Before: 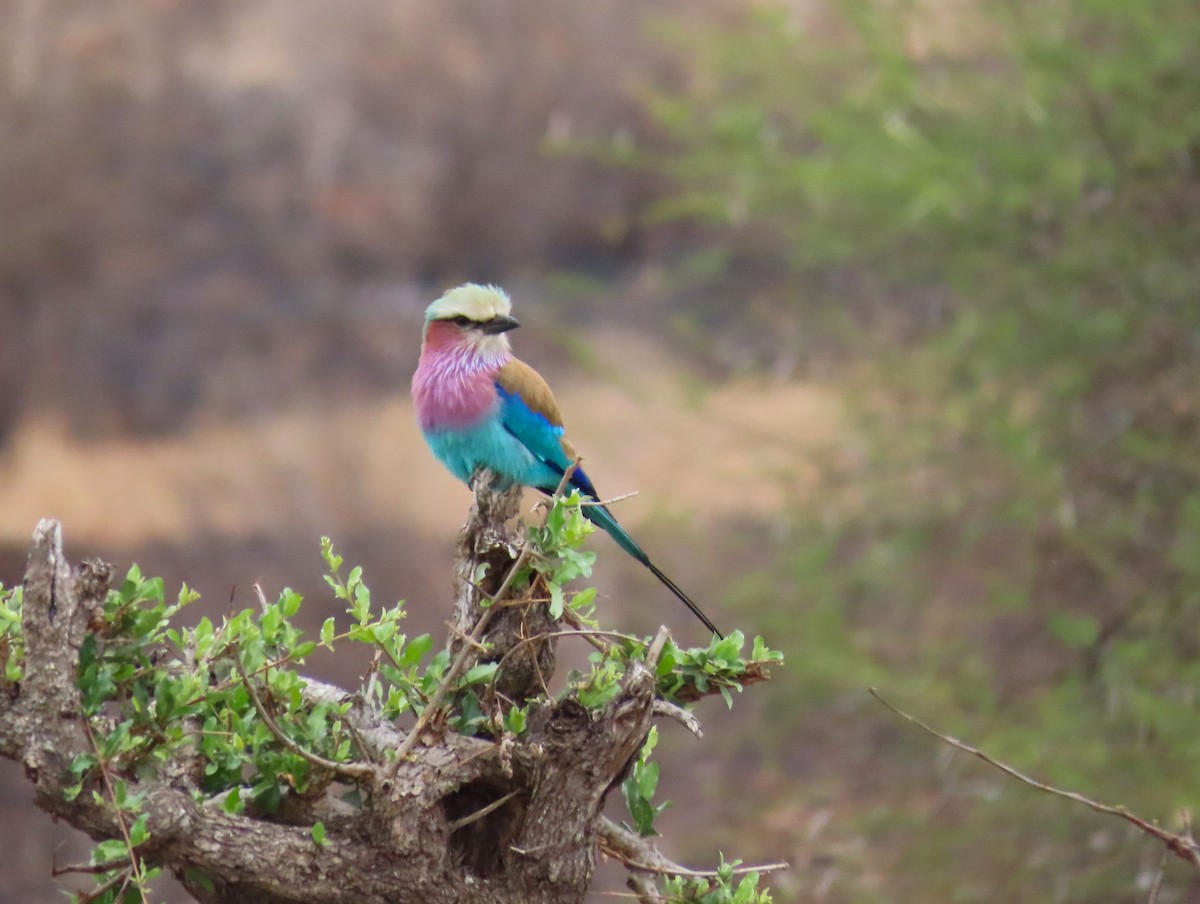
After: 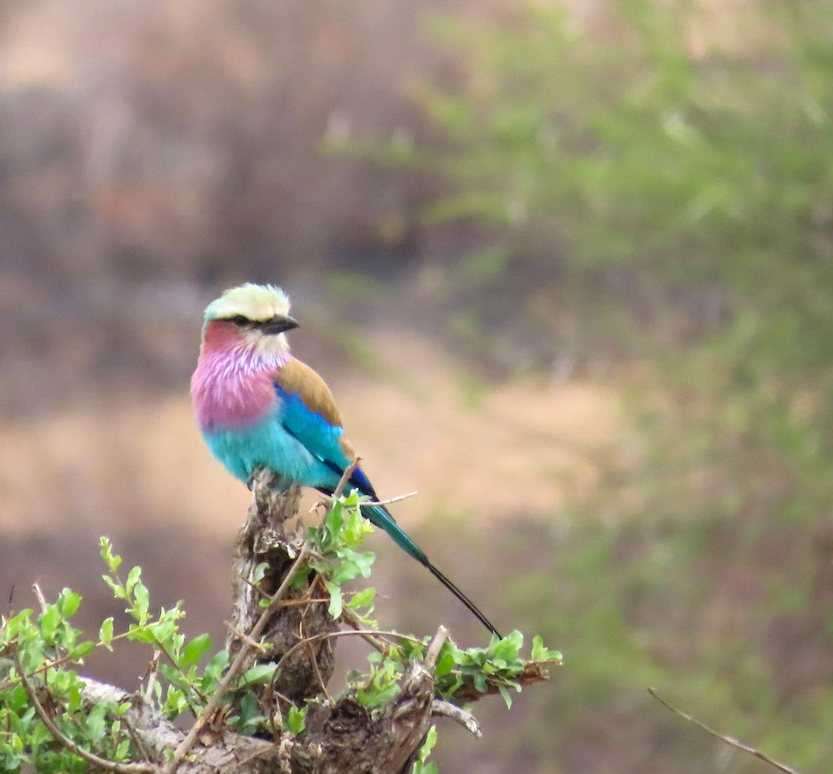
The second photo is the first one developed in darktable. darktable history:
crop: left 18.474%, right 12.048%, bottom 14.355%
tone equalizer: -8 EV -0.394 EV, -7 EV -0.371 EV, -6 EV -0.298 EV, -5 EV -0.238 EV, -3 EV 0.237 EV, -2 EV 0.313 EV, -1 EV 0.412 EV, +0 EV 0.446 EV
